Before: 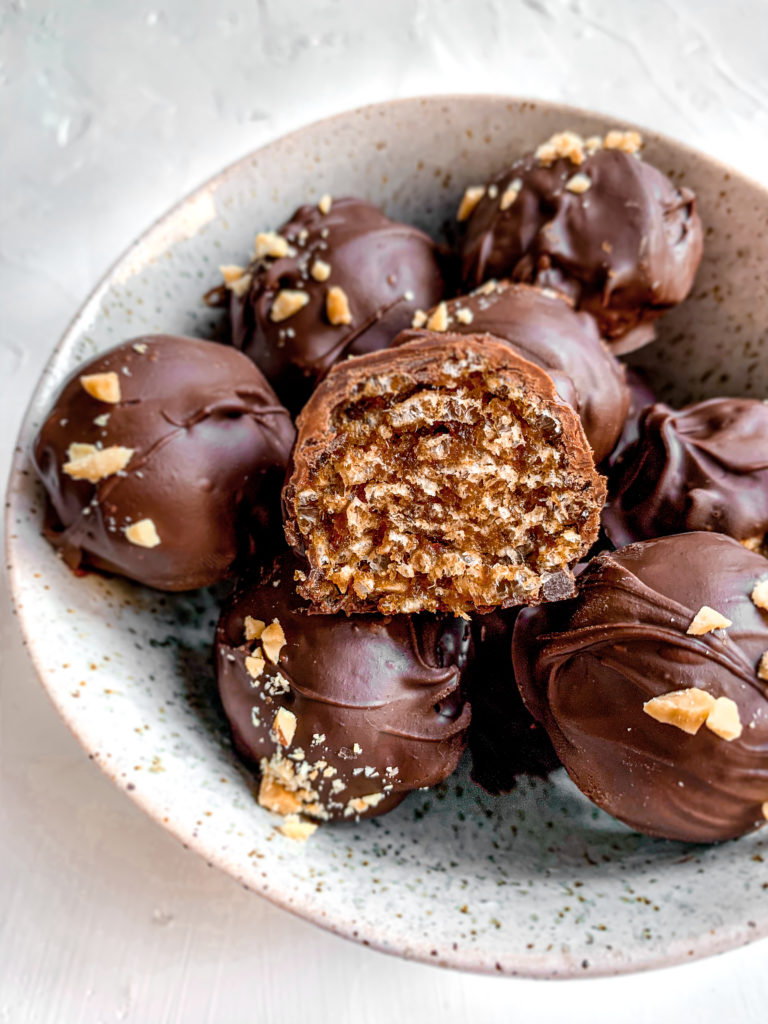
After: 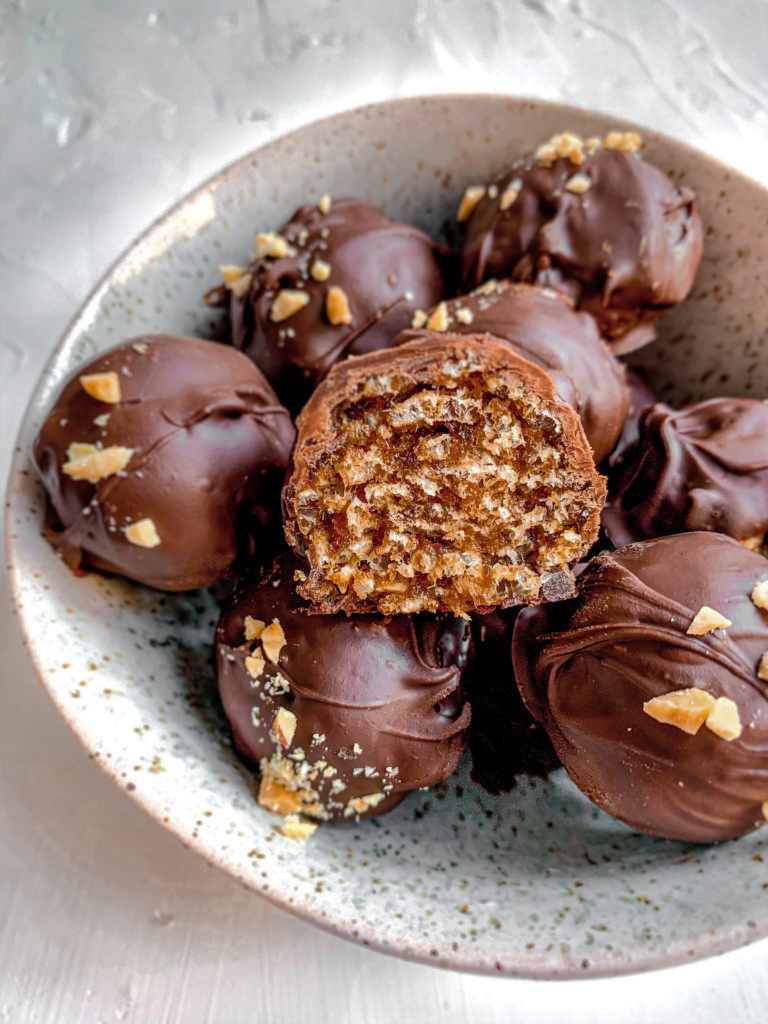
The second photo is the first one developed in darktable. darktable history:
shadows and highlights: shadows 40.03, highlights -59.7
